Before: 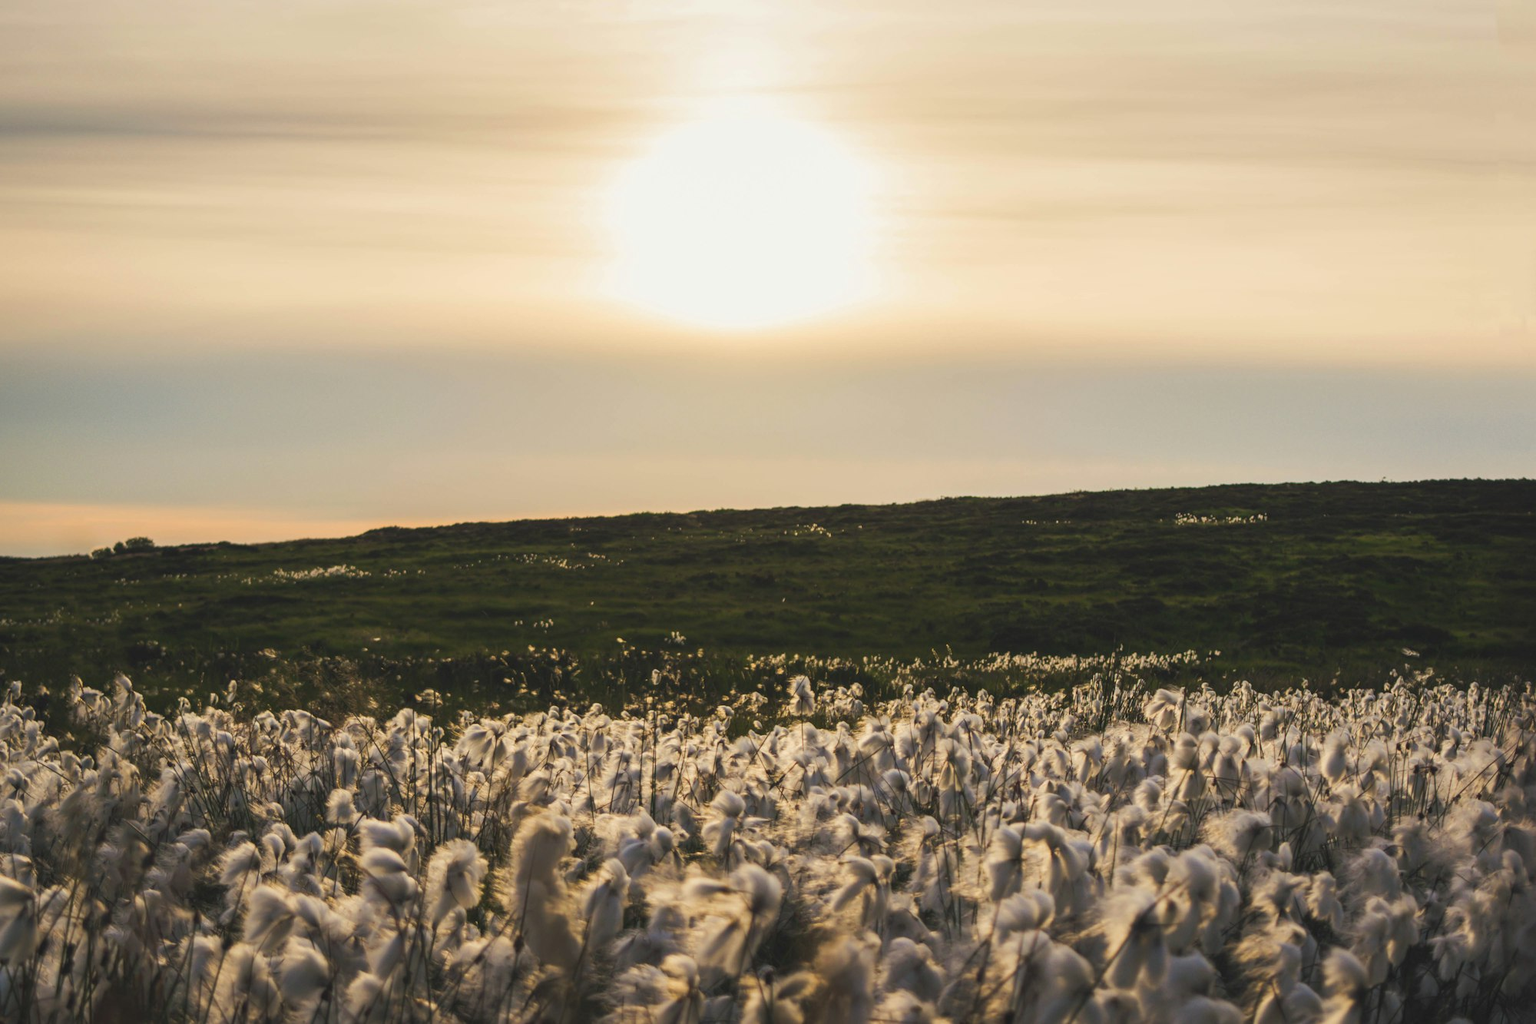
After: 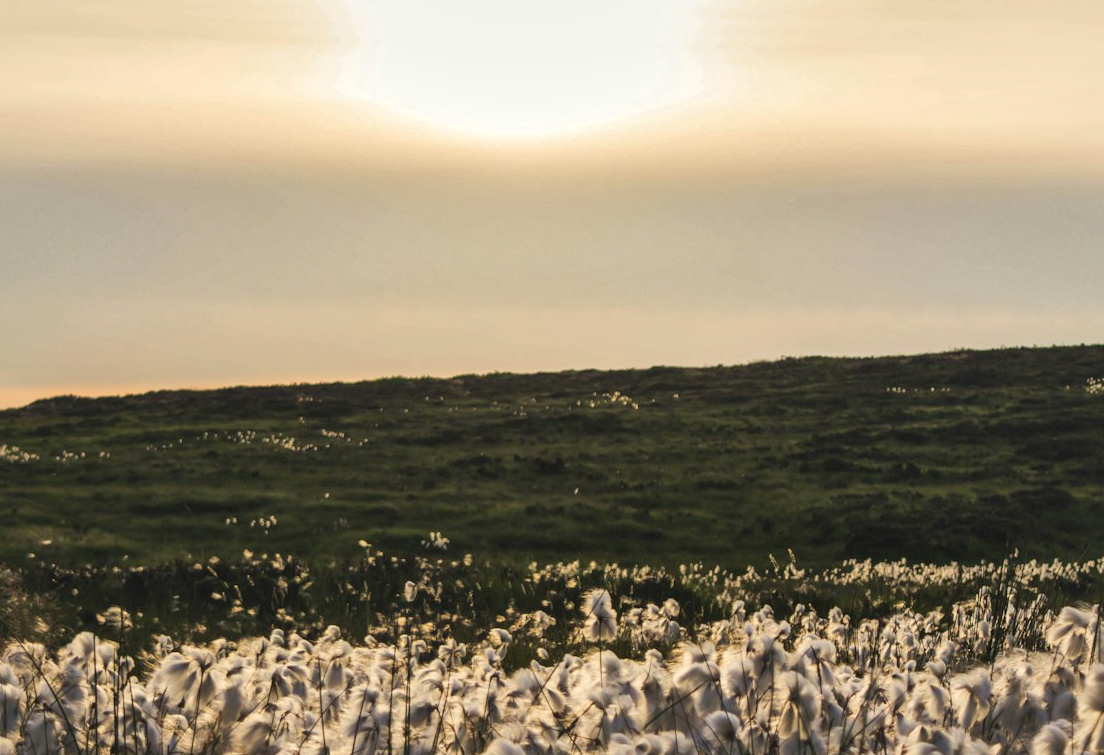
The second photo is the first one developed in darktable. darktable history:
local contrast: mode bilateral grid, contrast 21, coarseness 51, detail 173%, midtone range 0.2
crop and rotate: left 22.248%, top 21.771%, right 22.521%, bottom 21.551%
